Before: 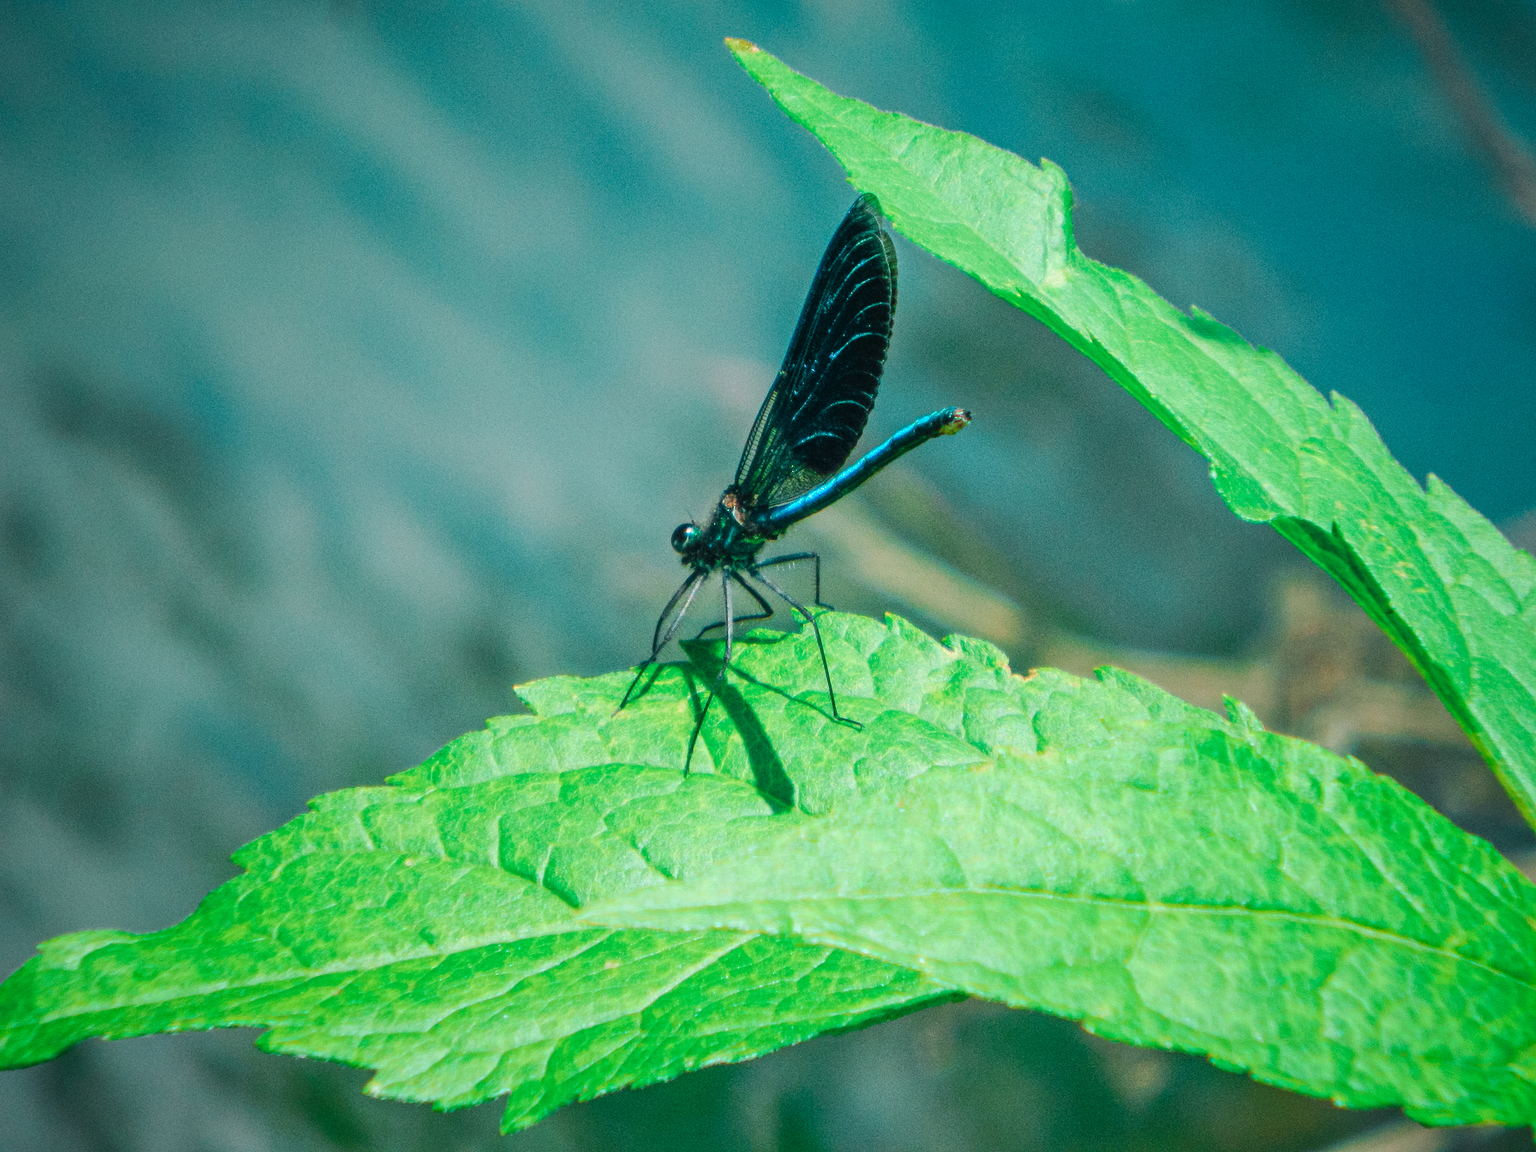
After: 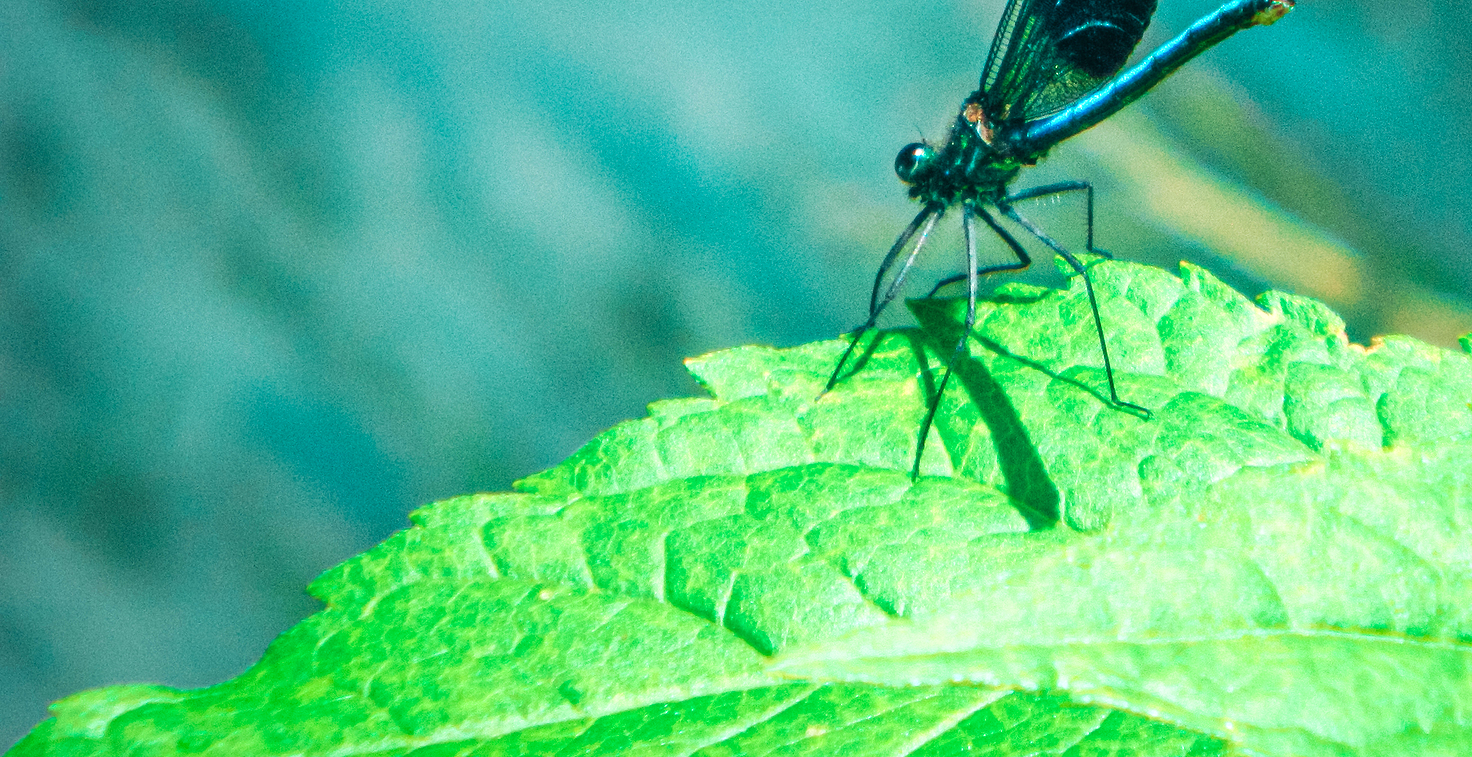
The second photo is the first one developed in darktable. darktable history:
crop: top 36.164%, right 28.111%, bottom 14.541%
exposure: black level correction 0.001, exposure 0.499 EV, compensate highlight preservation false
velvia: strength 44.88%
shadows and highlights: shadows 25.59, highlights -24.89
